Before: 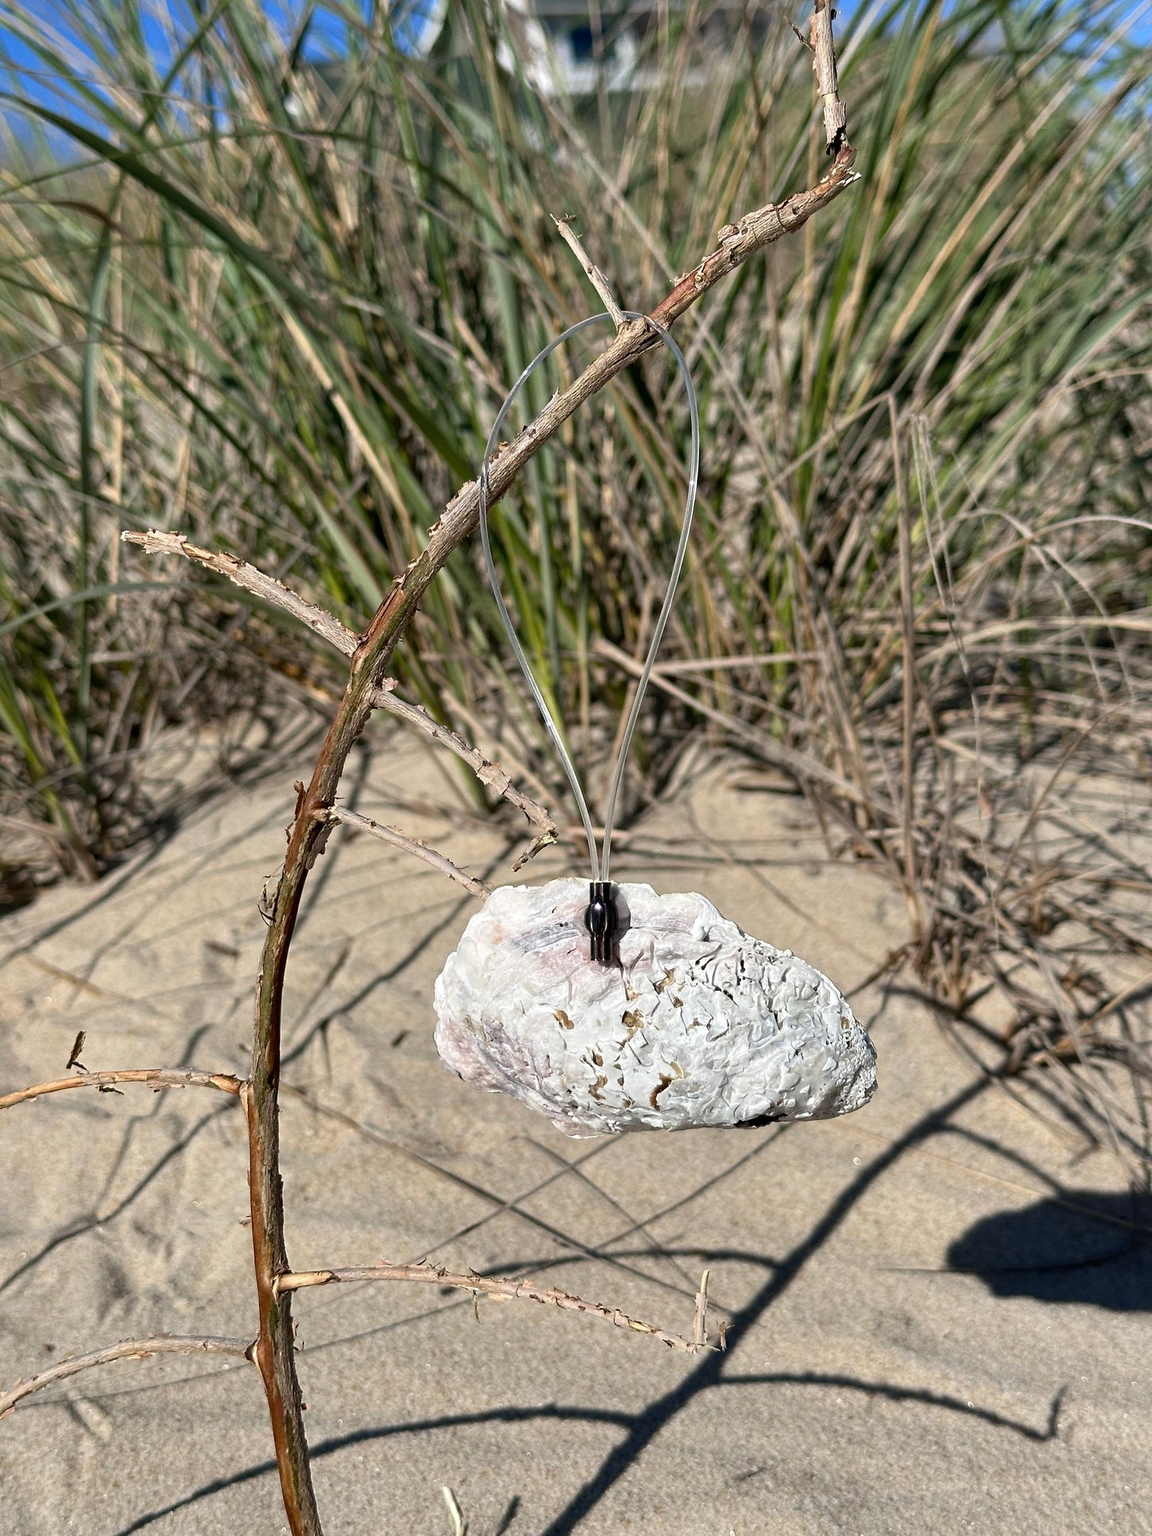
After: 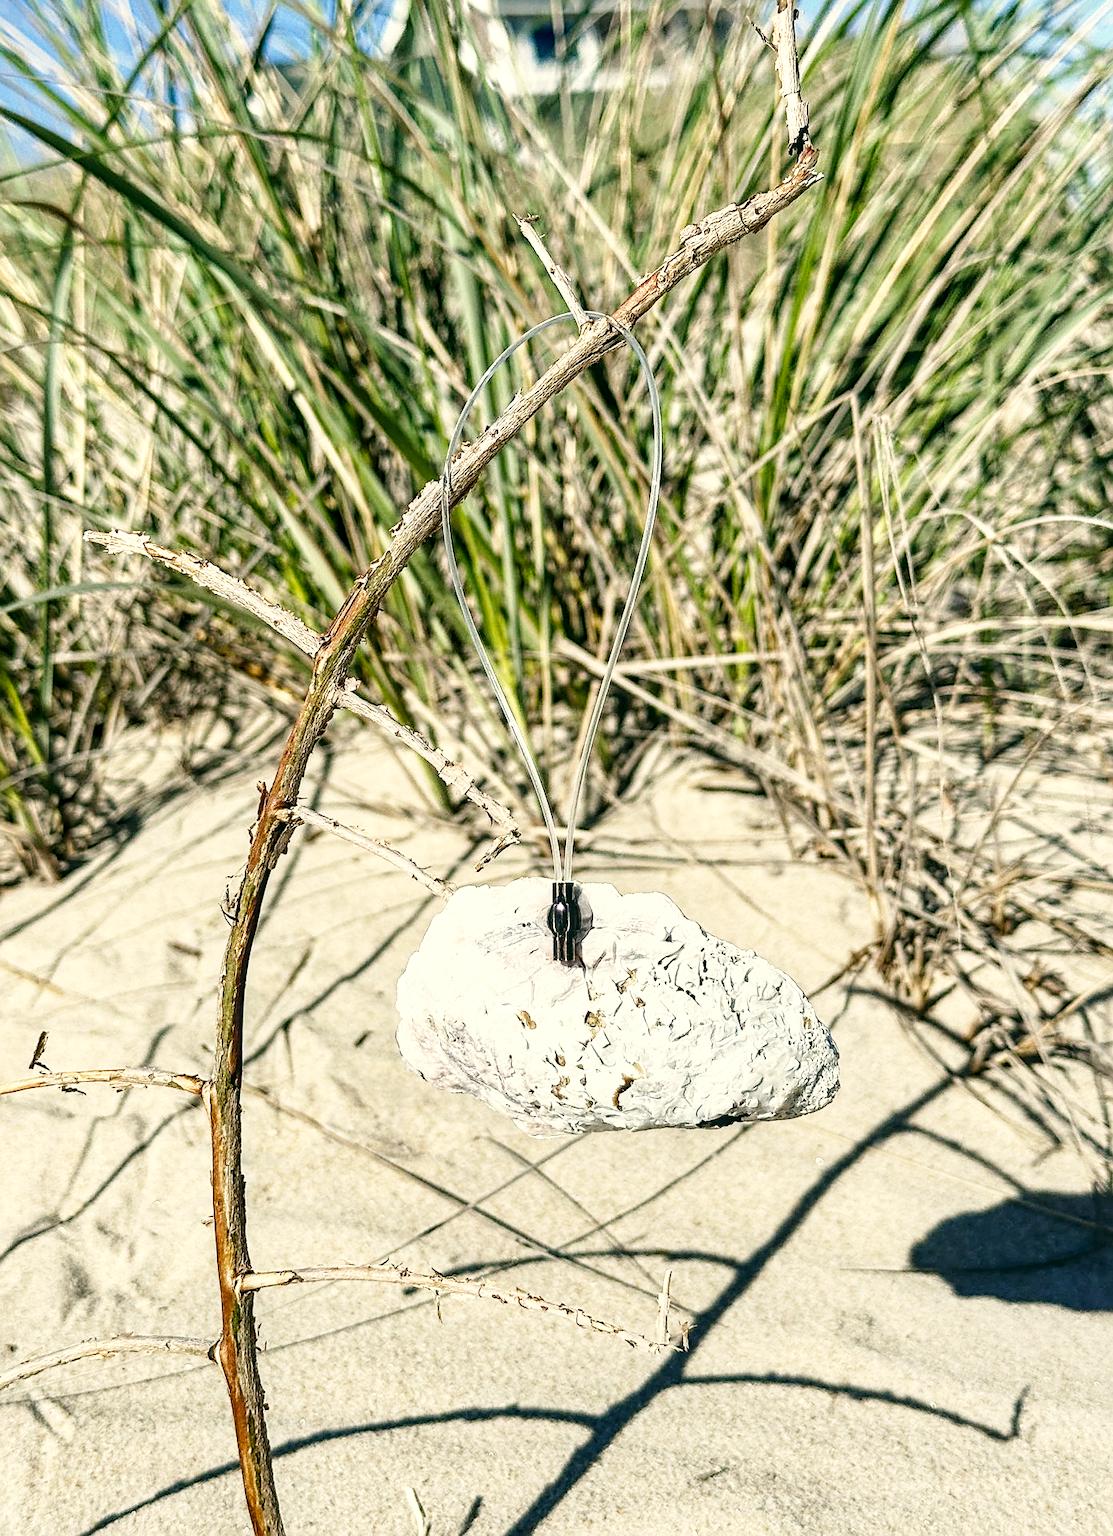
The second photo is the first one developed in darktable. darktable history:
contrast brightness saturation: contrast 0.005, saturation -0.062
local contrast: detail 130%
crop and rotate: left 3.271%
sharpen: on, module defaults
exposure: compensate exposure bias true, compensate highlight preservation false
base curve: curves: ch0 [(0, 0) (0.018, 0.026) (0.143, 0.37) (0.33, 0.731) (0.458, 0.853) (0.735, 0.965) (0.905, 0.986) (1, 1)], preserve colors none
color correction: highlights a* -0.362, highlights b* 9.1, shadows a* -8.75, shadows b* 0.567
